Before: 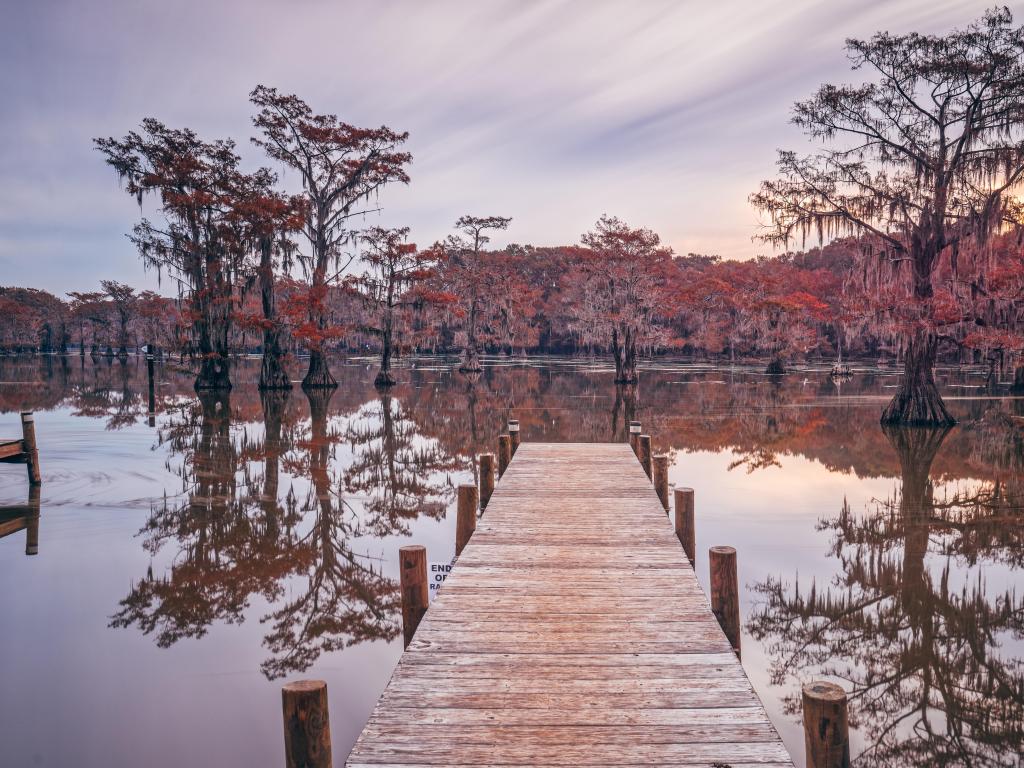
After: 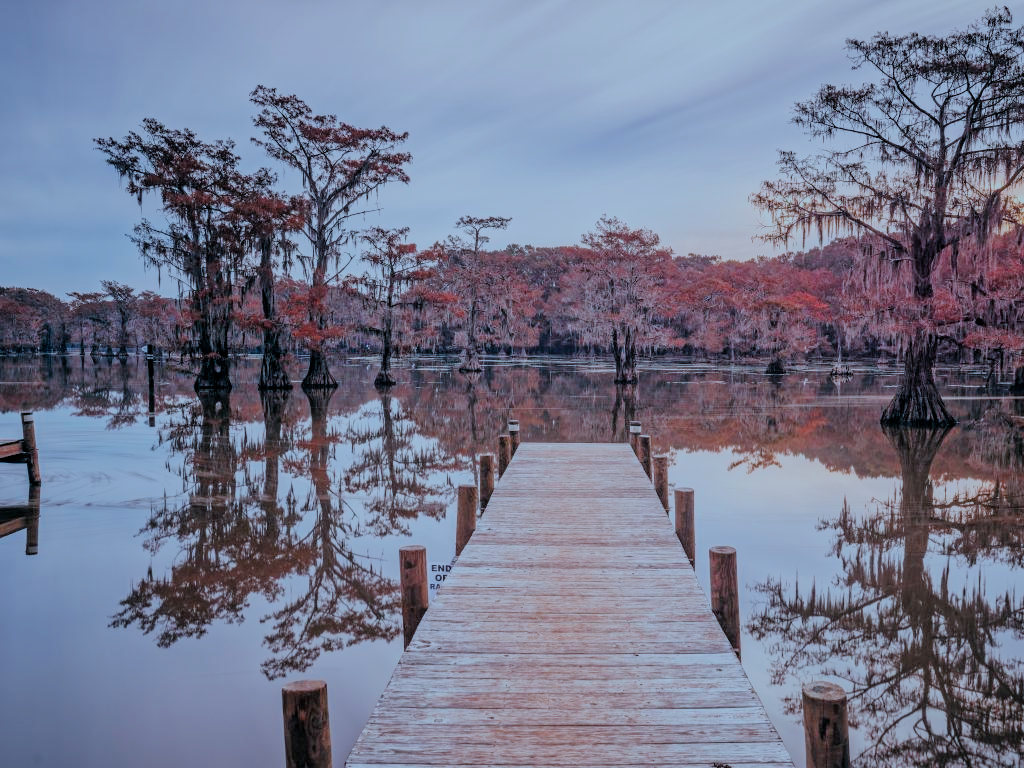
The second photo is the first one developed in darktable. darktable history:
color correction: highlights a* -9.31, highlights b* -22.43
filmic rgb: middle gray luminance 18.01%, black relative exposure -7.52 EV, white relative exposure 8.49 EV, target black luminance 0%, hardness 2.23, latitude 18.49%, contrast 0.88, highlights saturation mix 5.54%, shadows ↔ highlights balance 10.26%
